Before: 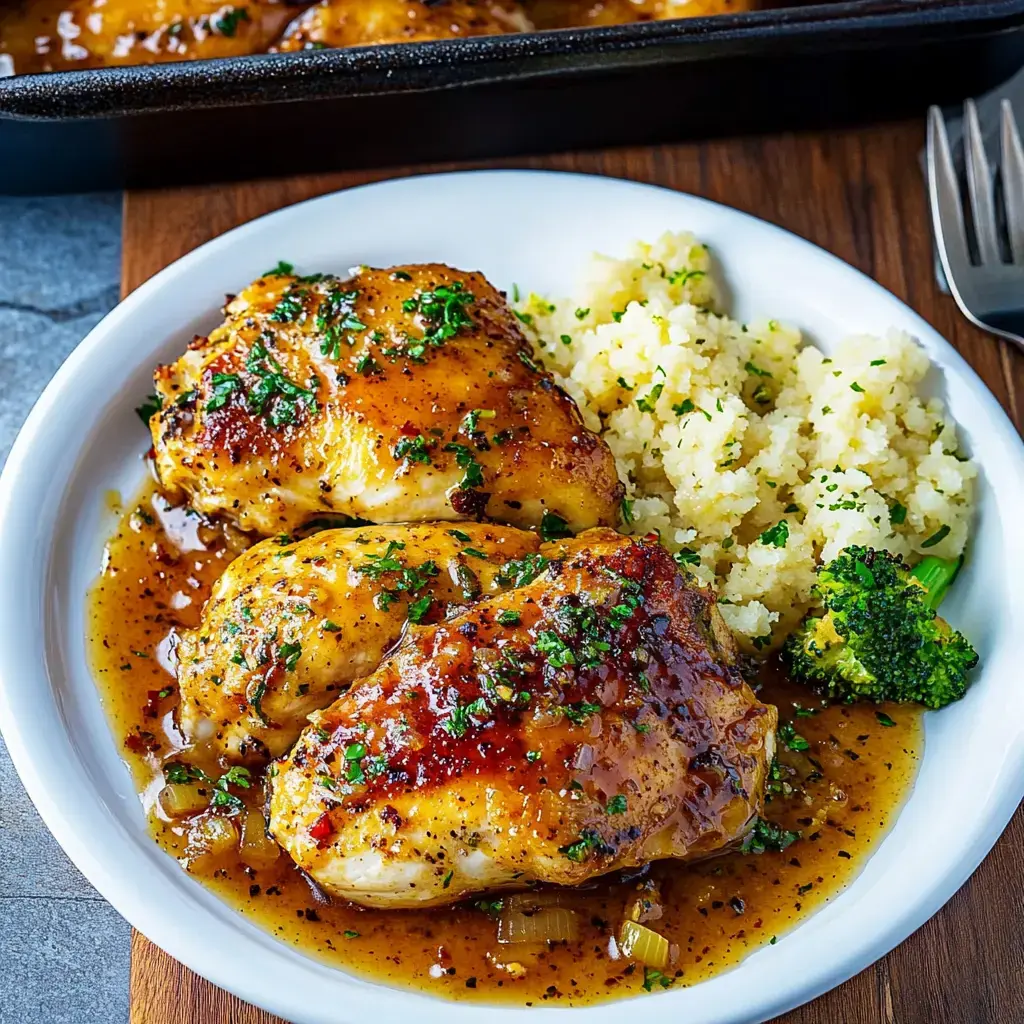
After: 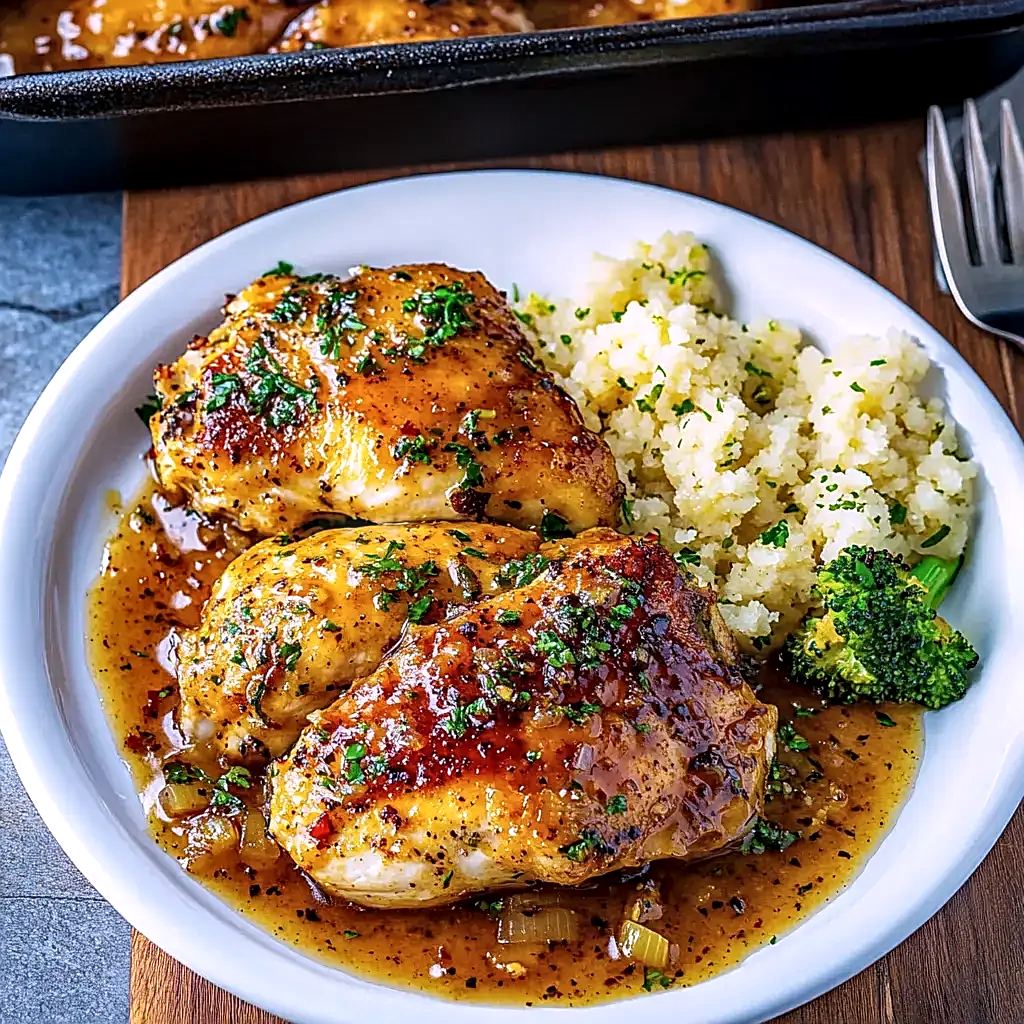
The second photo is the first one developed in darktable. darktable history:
local contrast: detail 130%
contrast brightness saturation: saturation -0.05
sharpen: on, module defaults
white balance: red 1.05, blue 1.072
